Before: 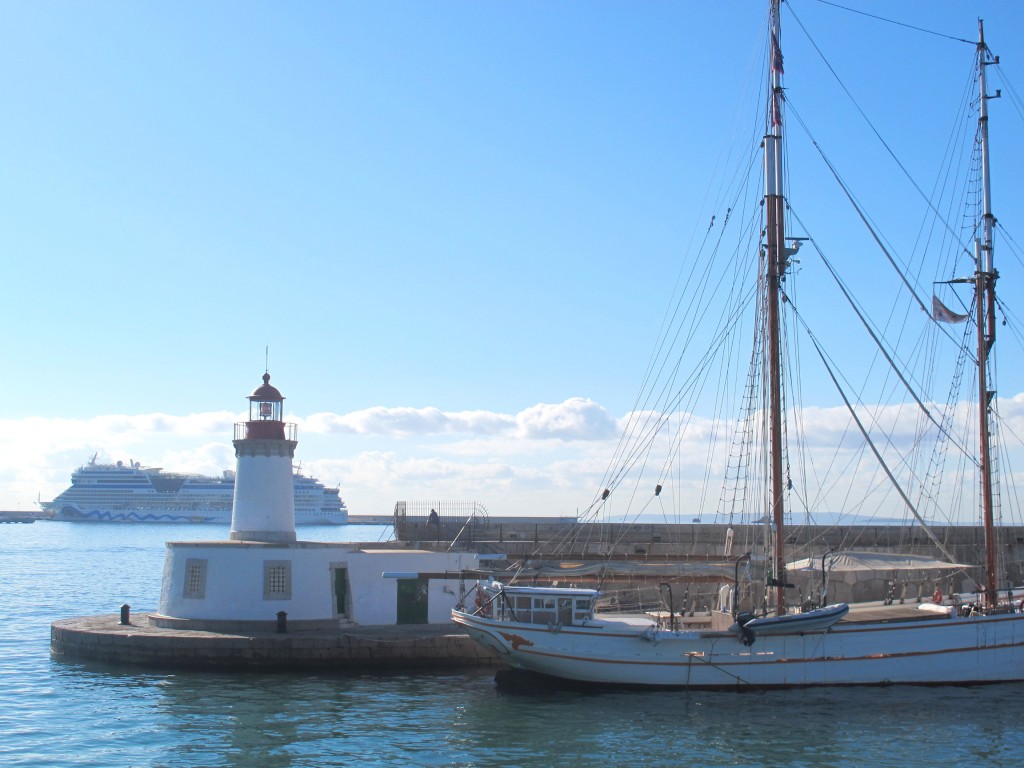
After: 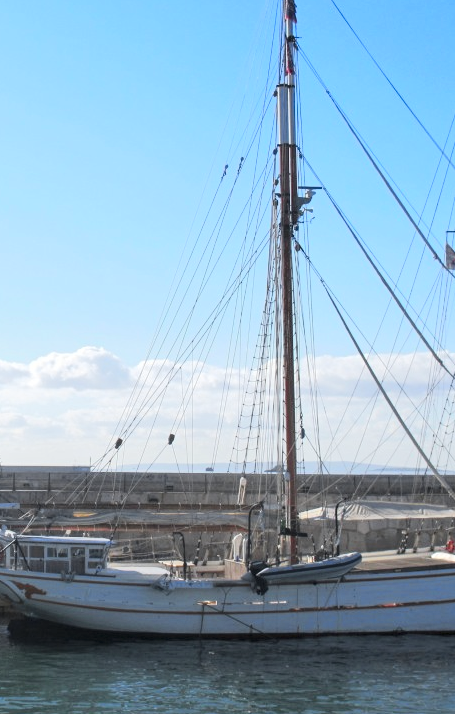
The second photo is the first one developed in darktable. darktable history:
crop: left 47.628%, top 6.643%, right 7.874%
local contrast: highlights 100%, shadows 100%, detail 131%, midtone range 0.2
tone curve: curves: ch0 [(0, 0.006) (0.037, 0.022) (0.123, 0.105) (0.19, 0.173) (0.277, 0.279) (0.474, 0.517) (0.597, 0.662) (0.687, 0.774) (0.855, 0.891) (1, 0.982)]; ch1 [(0, 0) (0.243, 0.245) (0.422, 0.415) (0.493, 0.495) (0.508, 0.503) (0.544, 0.552) (0.557, 0.582) (0.626, 0.672) (0.694, 0.732) (1, 1)]; ch2 [(0, 0) (0.249, 0.216) (0.356, 0.329) (0.424, 0.442) (0.476, 0.483) (0.498, 0.5) (0.517, 0.519) (0.532, 0.539) (0.562, 0.596) (0.614, 0.662) (0.706, 0.757) (0.808, 0.809) (0.991, 0.968)], color space Lab, independent channels, preserve colors none
